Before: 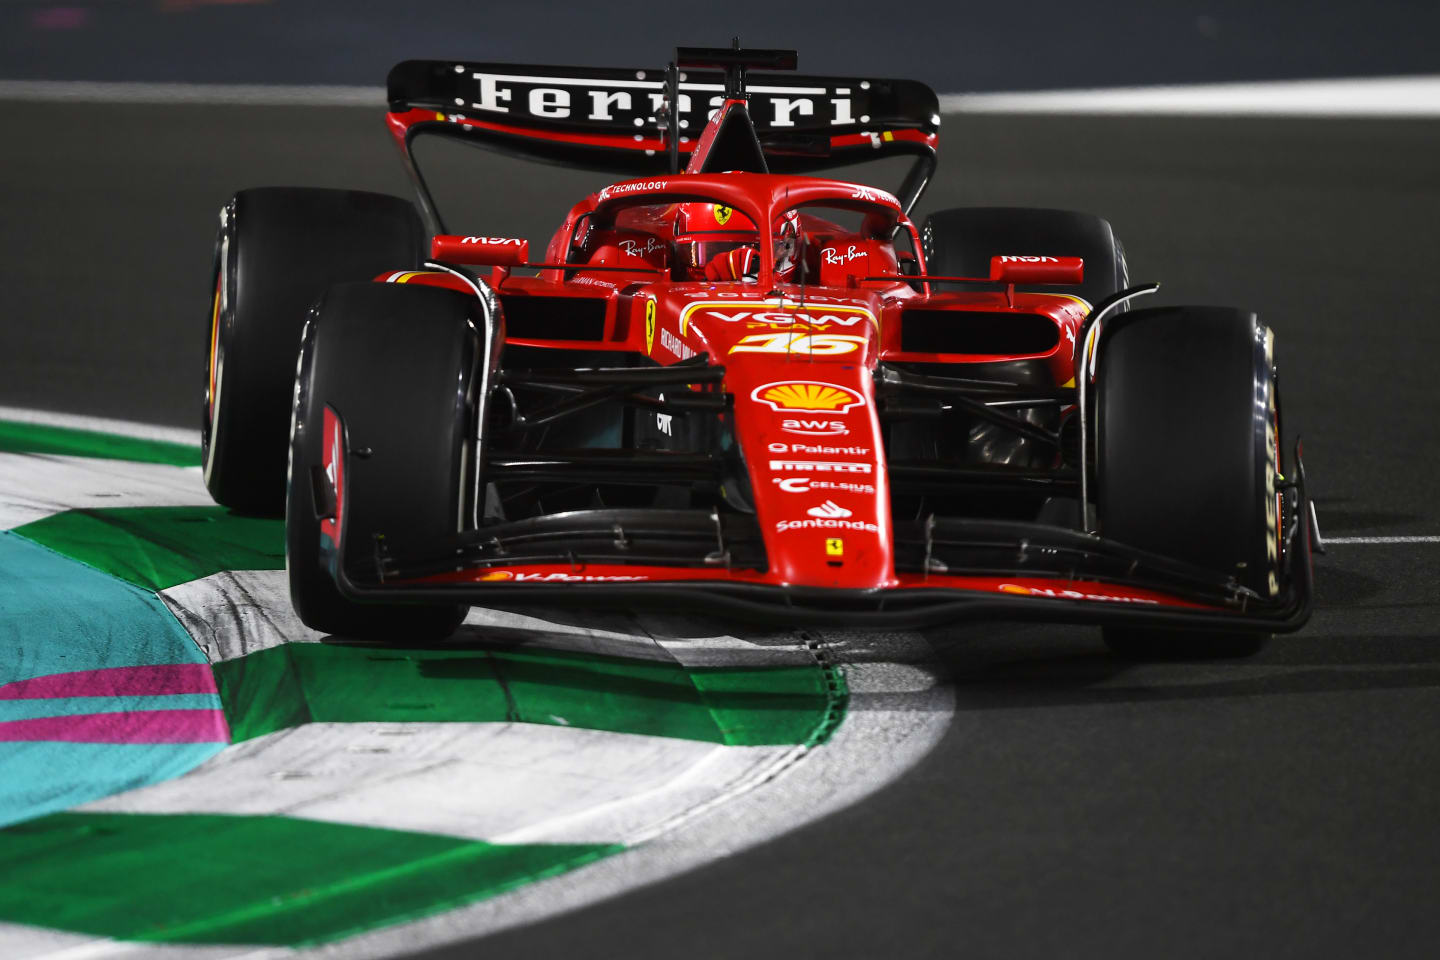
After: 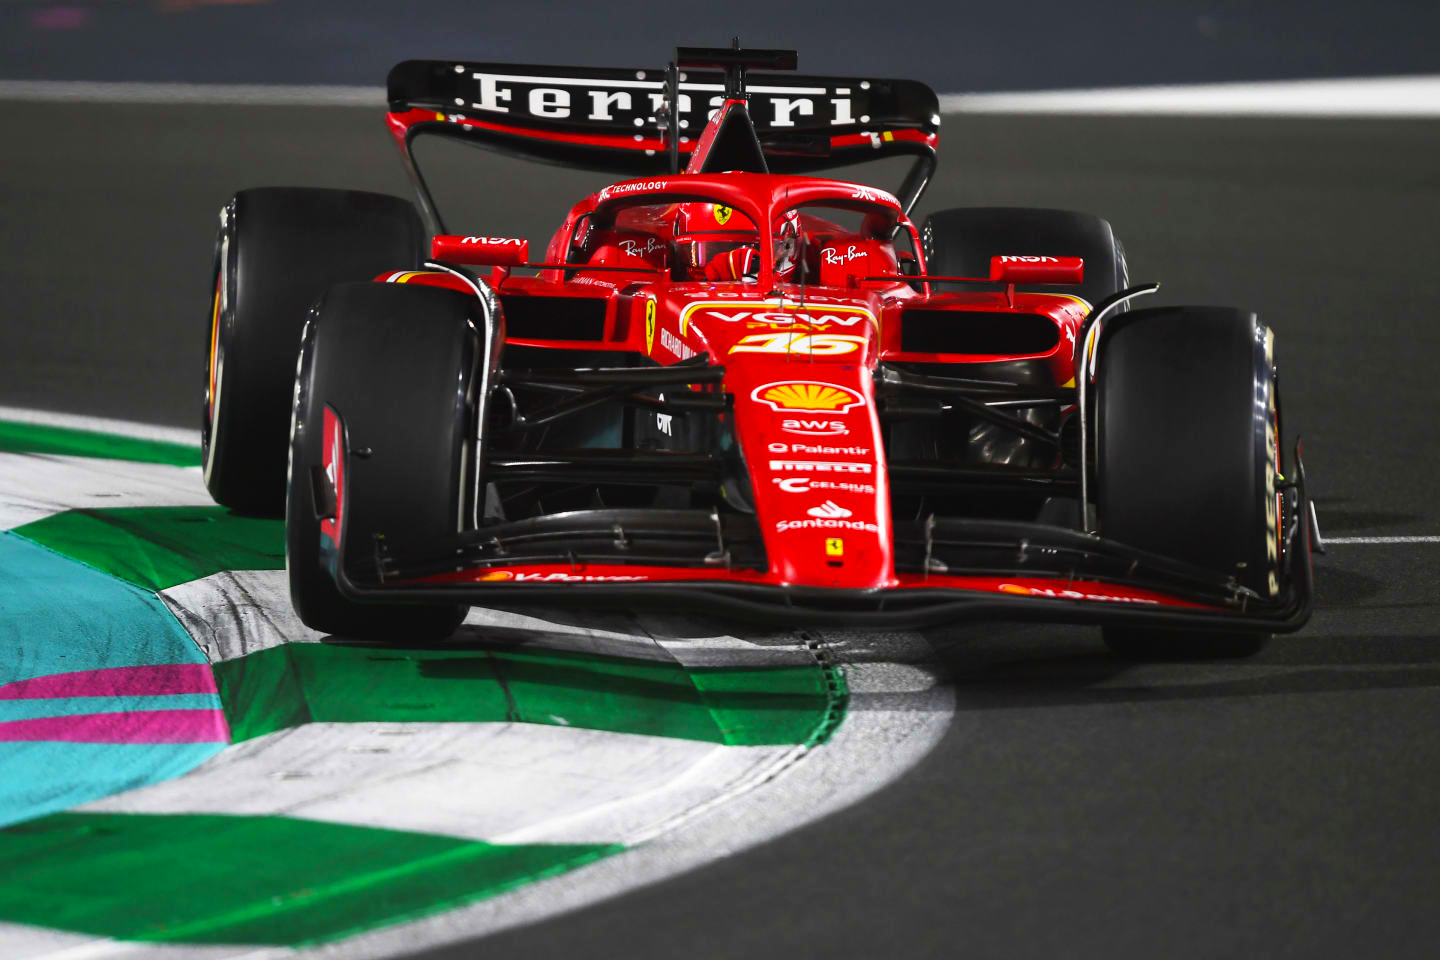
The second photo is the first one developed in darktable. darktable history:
contrast brightness saturation: contrast 0.072, brightness 0.075, saturation 0.18
